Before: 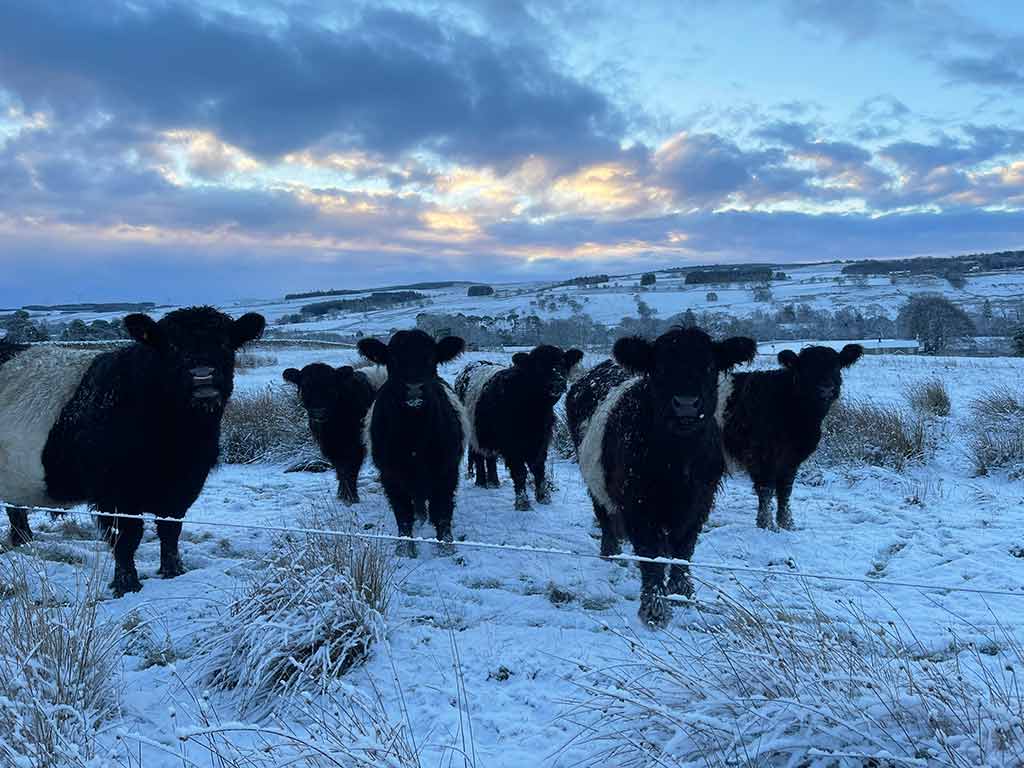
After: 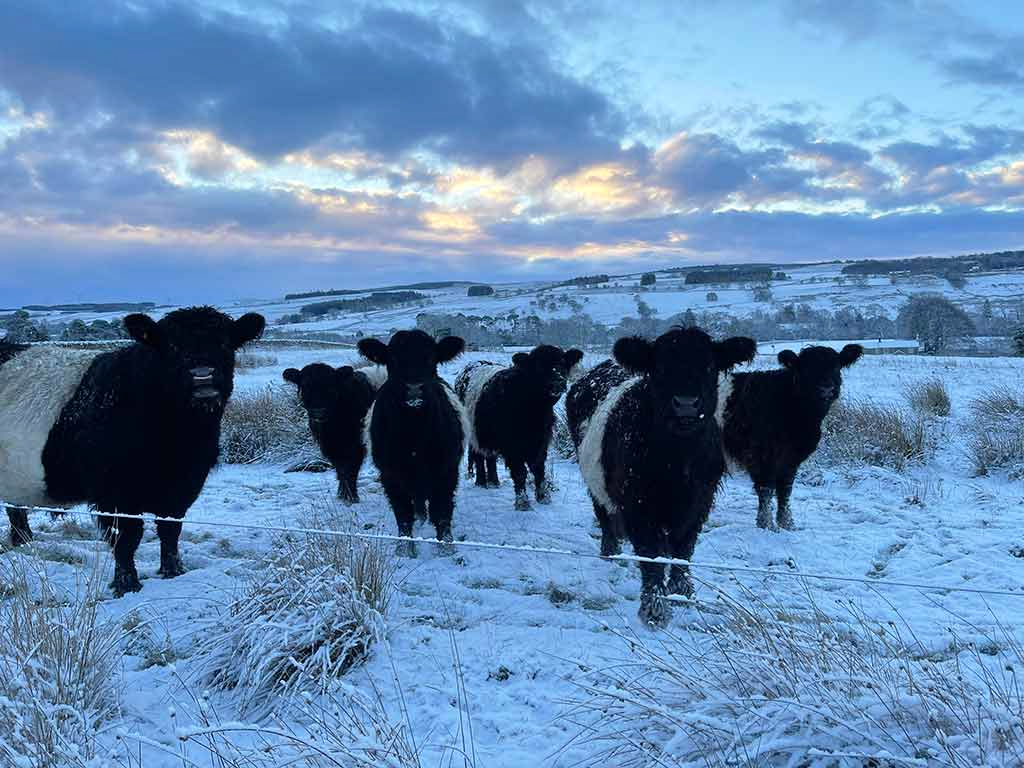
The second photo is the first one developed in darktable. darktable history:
tone equalizer: -8 EV 0.026 EV, -7 EV -0.007 EV, -6 EV 0.028 EV, -5 EV 0.028 EV, -4 EV 0.261 EV, -3 EV 0.616 EV, -2 EV 0.568 EV, -1 EV 0.198 EV, +0 EV 0.048 EV
